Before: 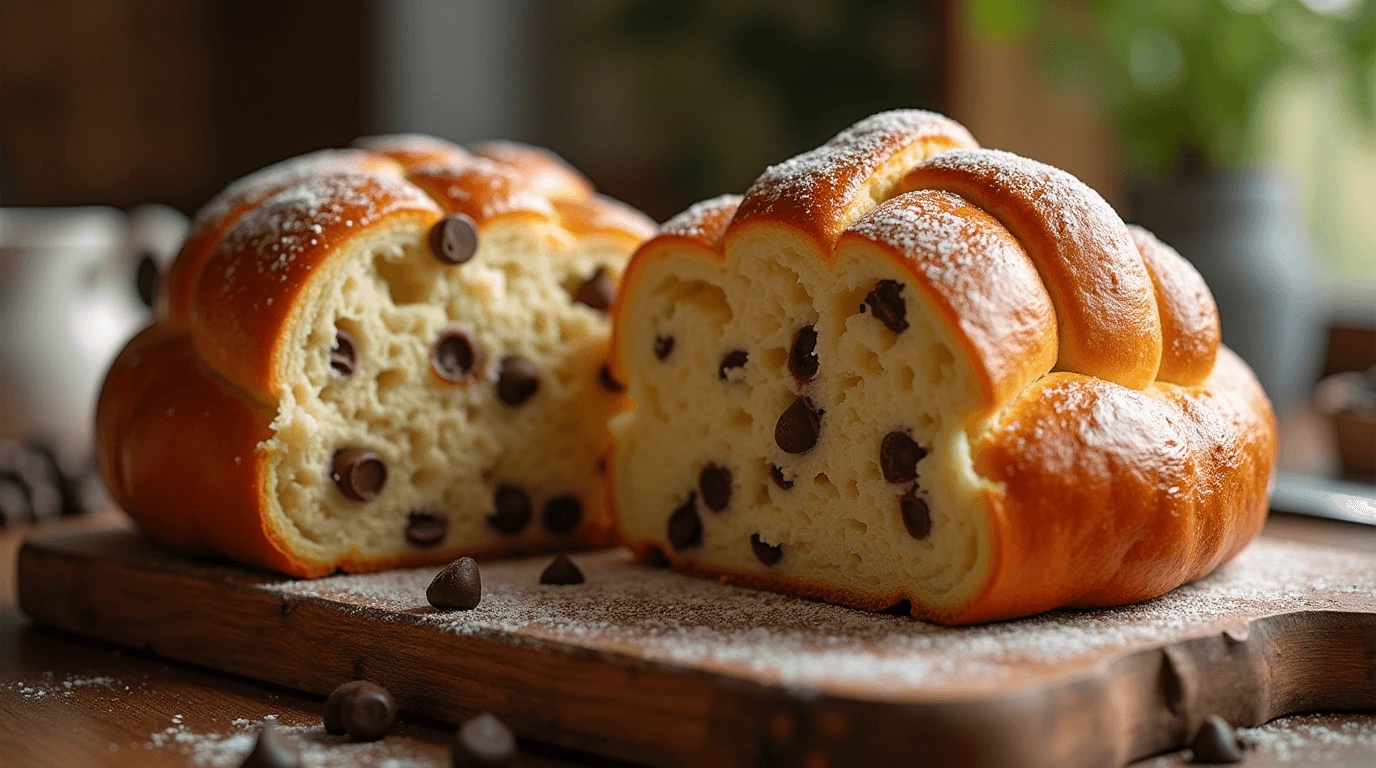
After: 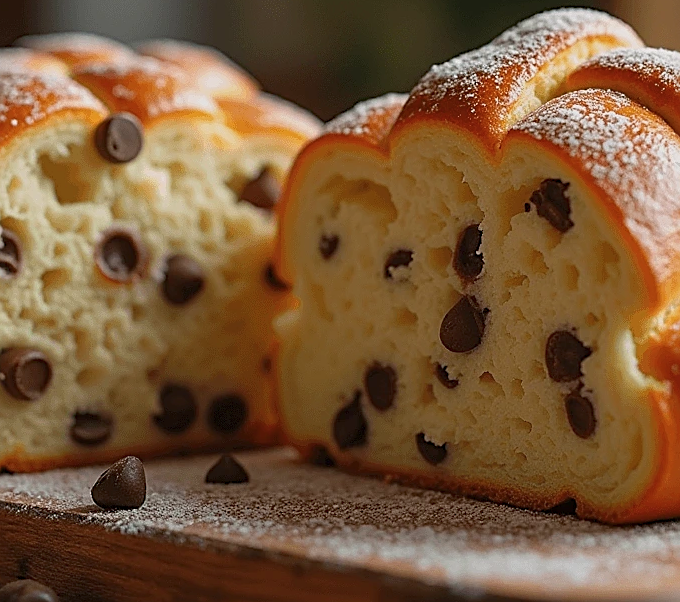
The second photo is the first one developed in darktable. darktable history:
sharpen: on, module defaults
color balance rgb: perceptual saturation grading › global saturation -0.31%, global vibrance -8%, contrast -13%
crop and rotate: angle 0.02°, left 24.353%, top 13.219%, right 26.156%, bottom 8.224%
